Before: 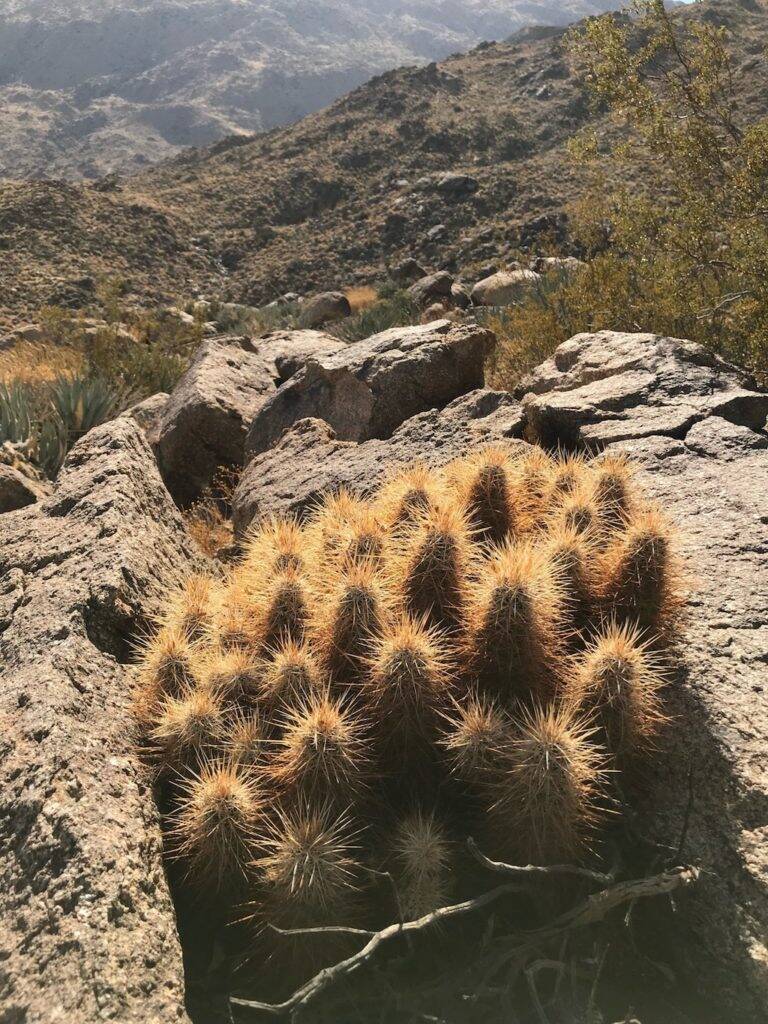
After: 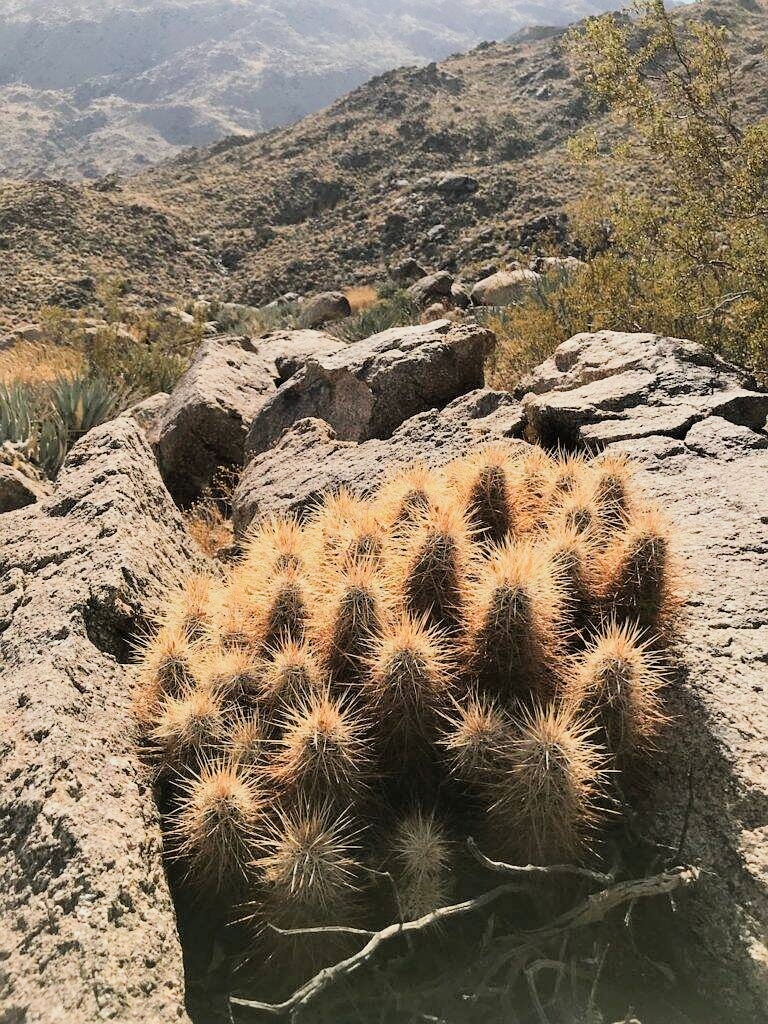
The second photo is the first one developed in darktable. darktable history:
filmic rgb: middle gray luminance 29.16%, black relative exposure -10.29 EV, white relative exposure 5.48 EV, target black luminance 0%, hardness 3.92, latitude 1.56%, contrast 1.121, highlights saturation mix 5.67%, shadows ↔ highlights balance 15.39%
sharpen: radius 1.036
exposure: exposure 0.668 EV, compensate highlight preservation false
